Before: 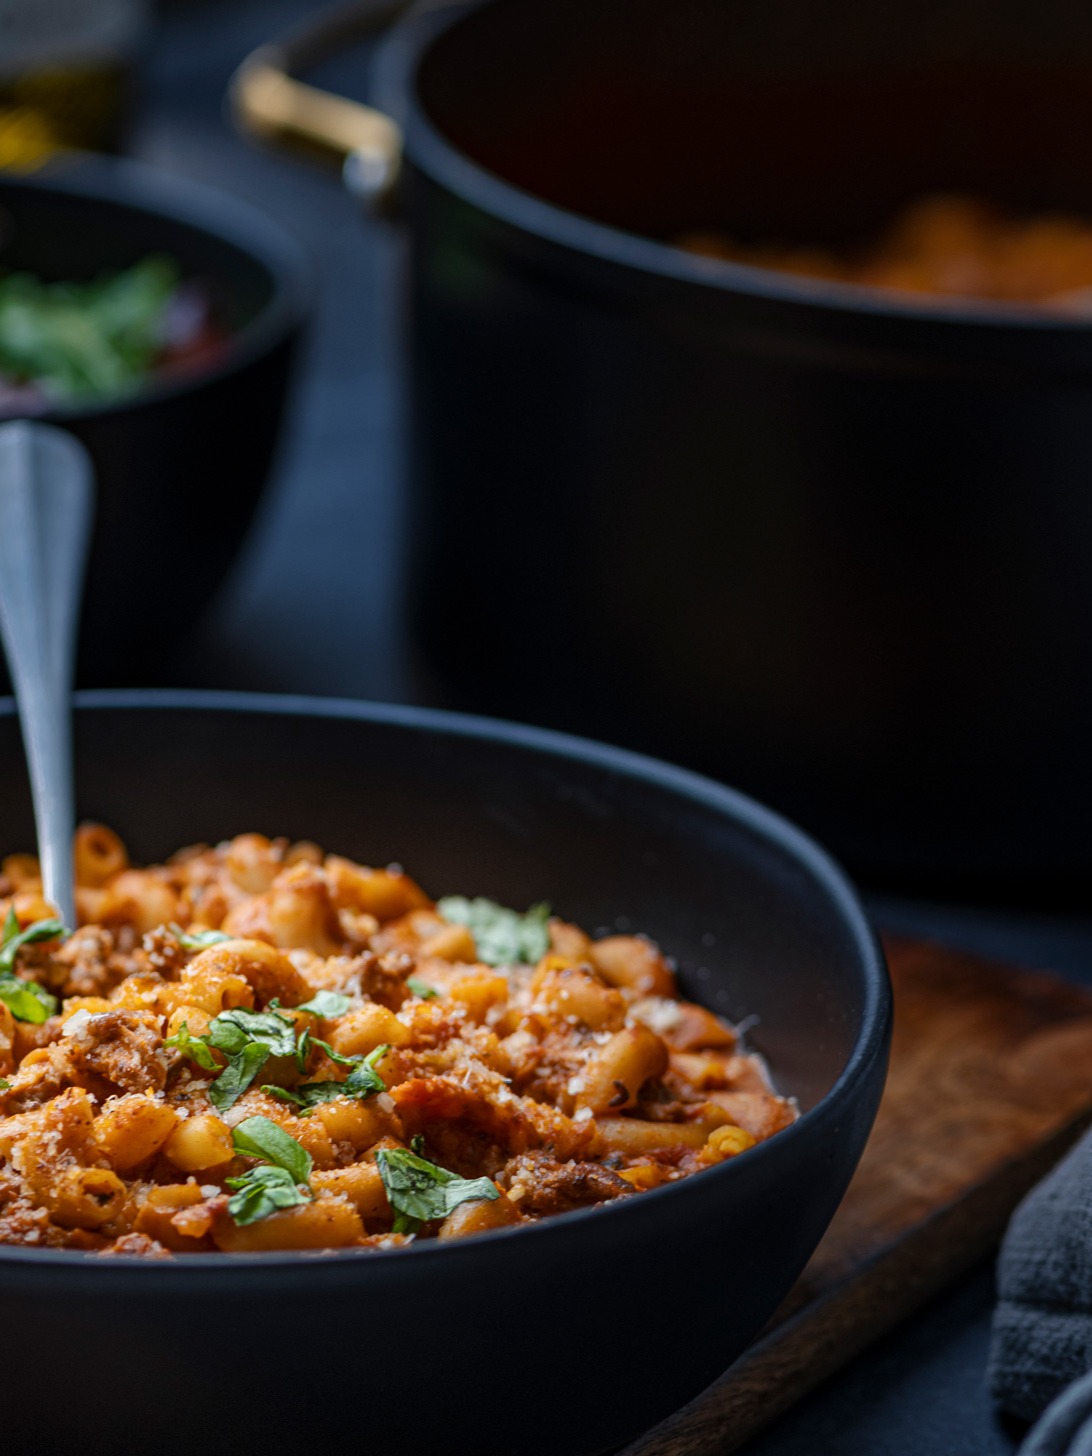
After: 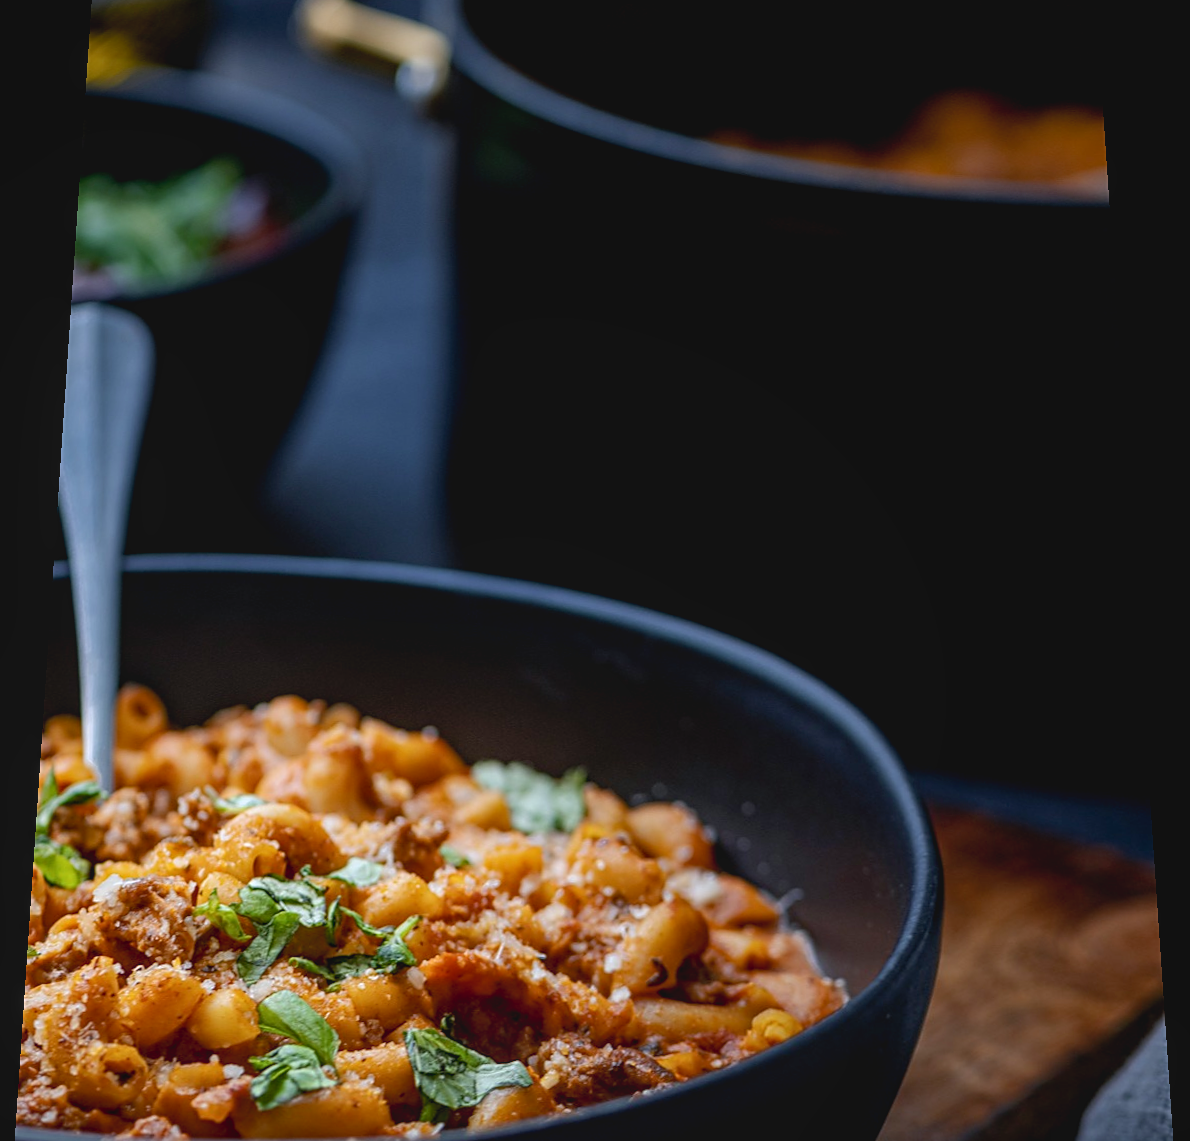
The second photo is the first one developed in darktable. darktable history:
base curve: curves: ch0 [(0, 0) (0.283, 0.295) (1, 1)], preserve colors none
sharpen: radius 1.864, amount 0.398, threshold 1.271
contrast brightness saturation: contrast -0.1, saturation -0.1
rotate and perspective: rotation 0.128°, lens shift (vertical) -0.181, lens shift (horizontal) -0.044, shear 0.001, automatic cropping off
white balance: red 0.976, blue 1.04
local contrast: detail 110%
exposure: black level correction 0.005, exposure 0.286 EV, compensate highlight preservation false
crop: top 5.667%, bottom 17.637%
